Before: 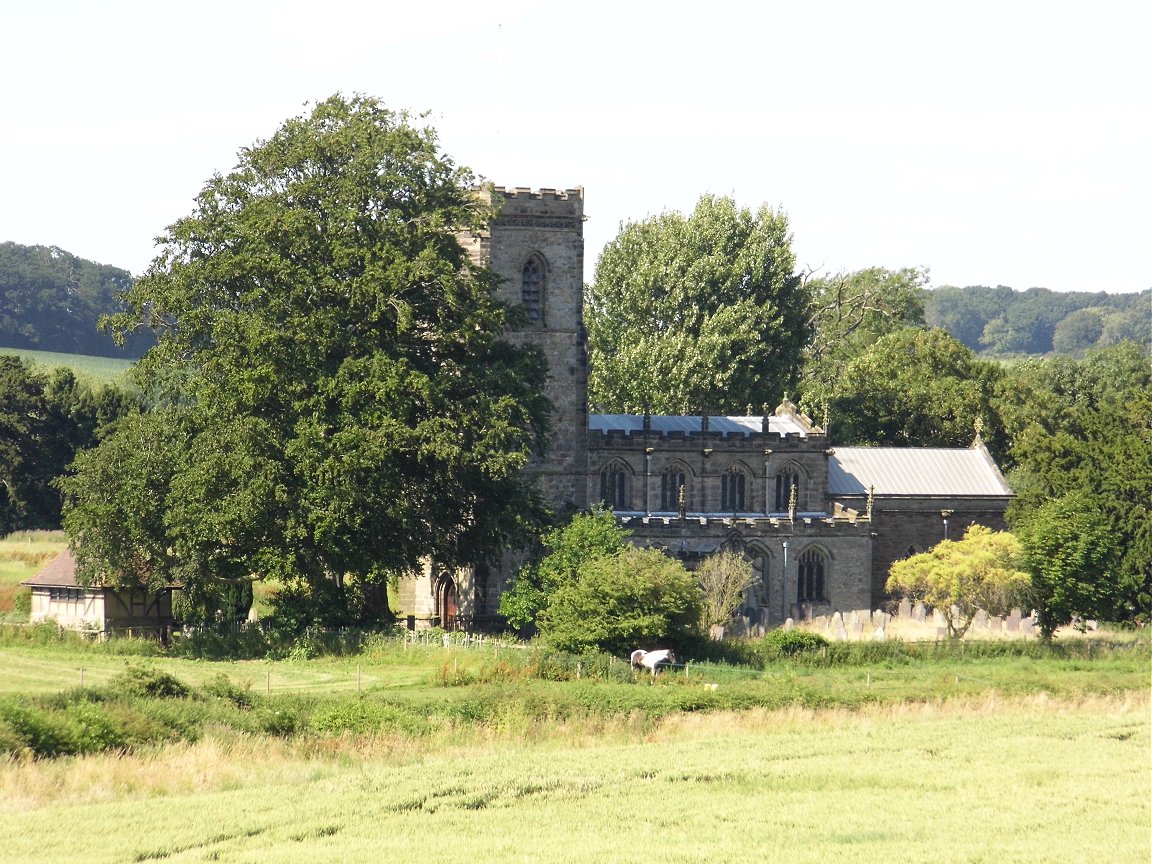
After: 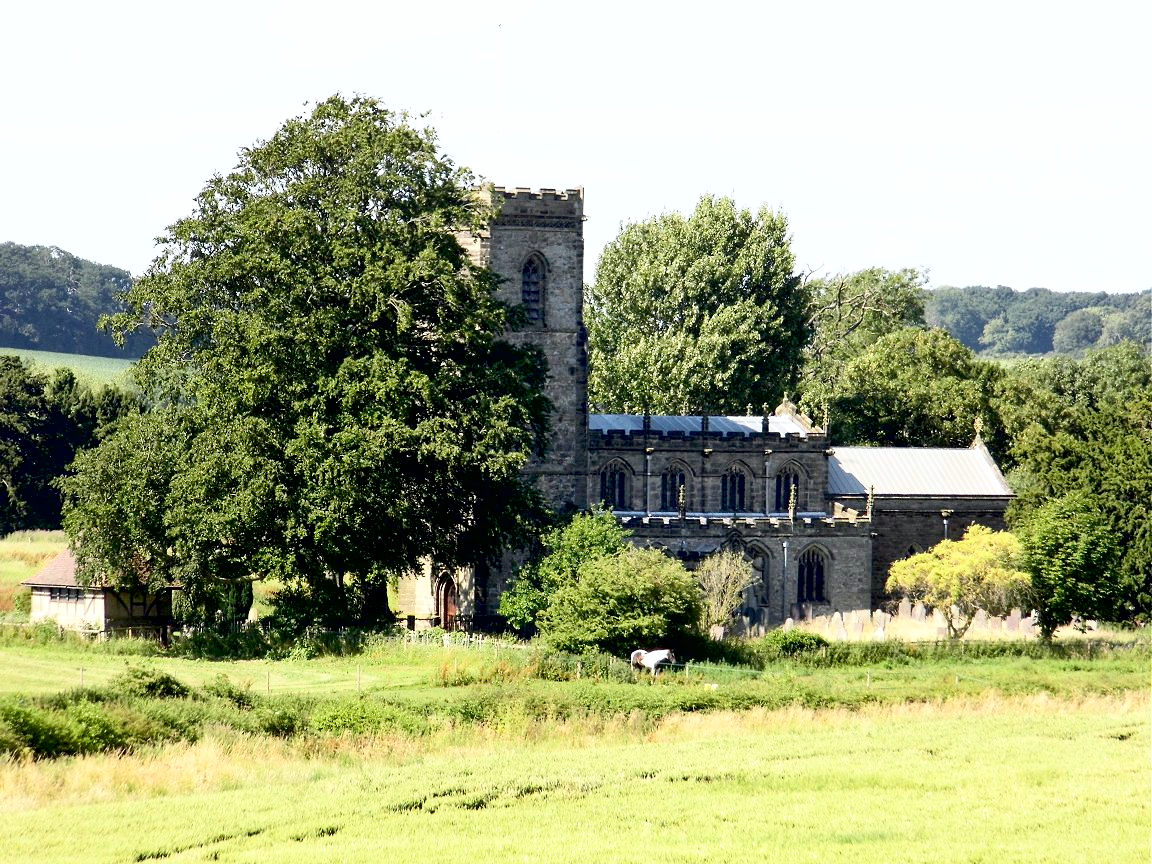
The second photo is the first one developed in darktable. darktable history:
shadows and highlights: shadows 43.71, white point adjustment -1.46, soften with gaussian
contrast brightness saturation: contrast 0.24, brightness 0.09
exposure: black level correction 0.025, exposure 0.182 EV, compensate highlight preservation false
white balance: red 0.982, blue 1.018
